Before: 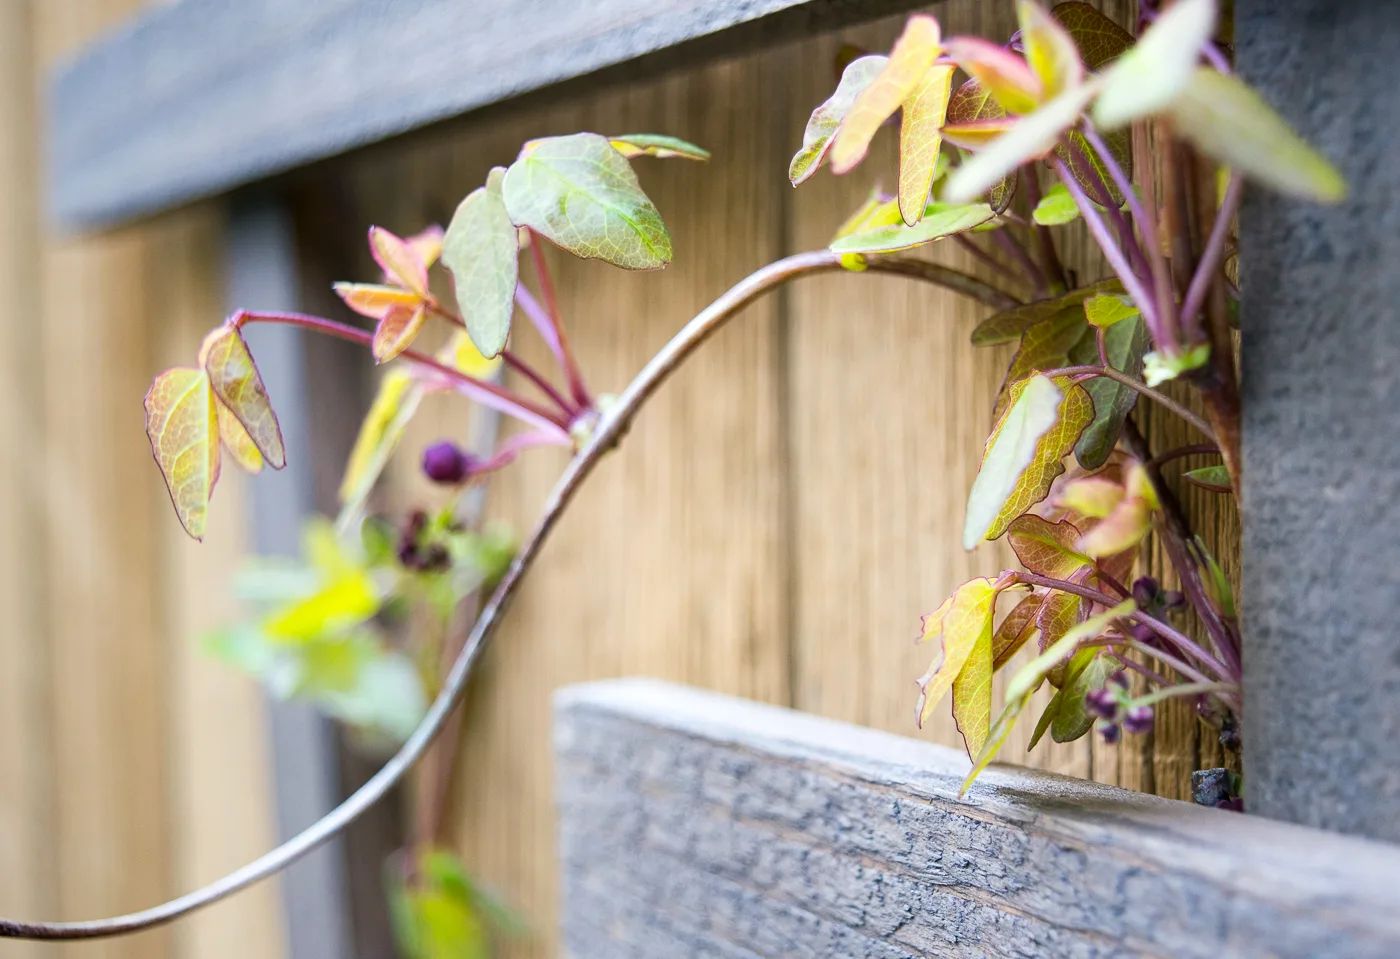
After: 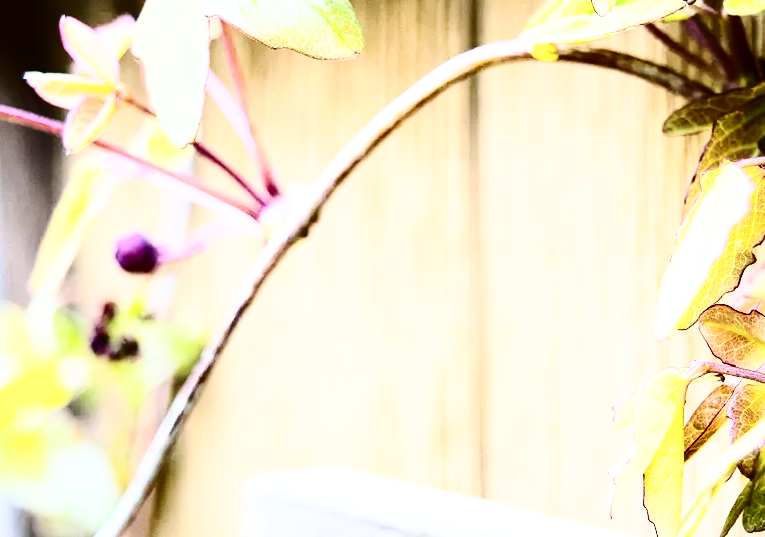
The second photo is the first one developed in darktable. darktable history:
crop and rotate: left 22.09%, top 21.943%, right 23.202%, bottom 21.991%
contrast brightness saturation: contrast 0.508, saturation -0.104
exposure: exposure 0.188 EV, compensate exposure bias true, compensate highlight preservation false
base curve: curves: ch0 [(0, 0) (0.036, 0.037) (0.121, 0.228) (0.46, 0.76) (0.859, 0.983) (1, 1)], preserve colors none
